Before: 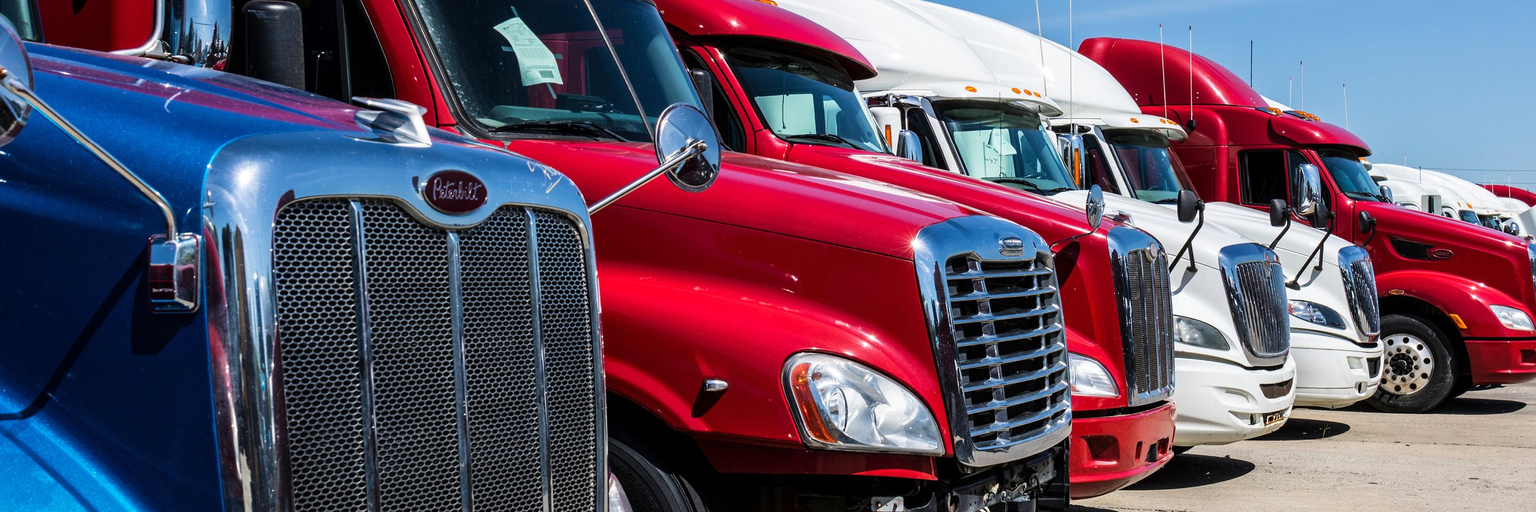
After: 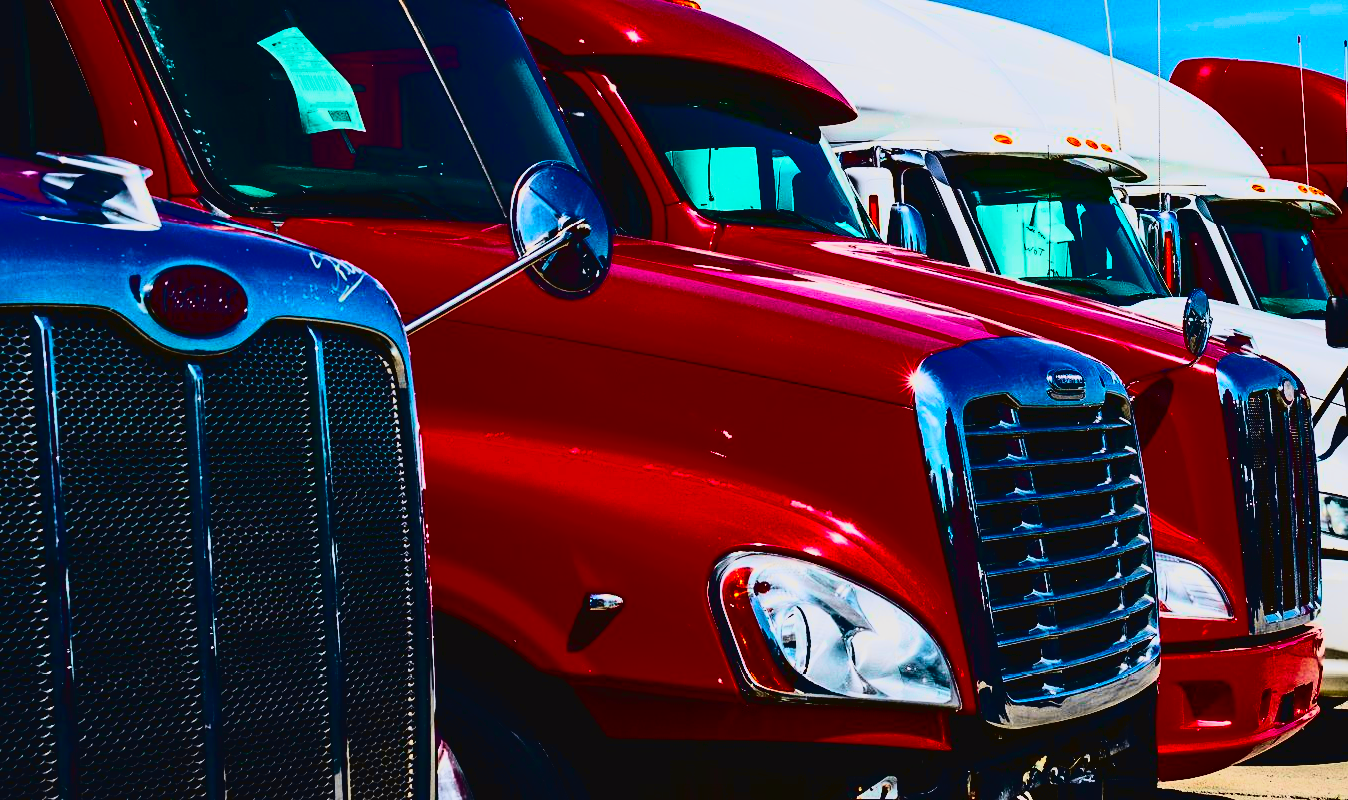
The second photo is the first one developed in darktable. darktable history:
contrast brightness saturation: contrast 0.774, brightness -0.998, saturation 1
tone curve: curves: ch0 [(0, 0.036) (0.053, 0.068) (0.211, 0.217) (0.519, 0.513) (0.847, 0.82) (0.991, 0.914)]; ch1 [(0, 0) (0.276, 0.206) (0.412, 0.353) (0.482, 0.475) (0.495, 0.5) (0.509, 0.502) (0.563, 0.57) (0.667, 0.672) (0.788, 0.809) (1, 1)]; ch2 [(0, 0) (0.438, 0.456) (0.473, 0.47) (0.503, 0.503) (0.523, 0.528) (0.562, 0.571) (0.612, 0.61) (0.679, 0.72) (1, 1)], color space Lab, independent channels, preserve colors none
velvia: on, module defaults
crop: left 21.443%, right 22.316%
